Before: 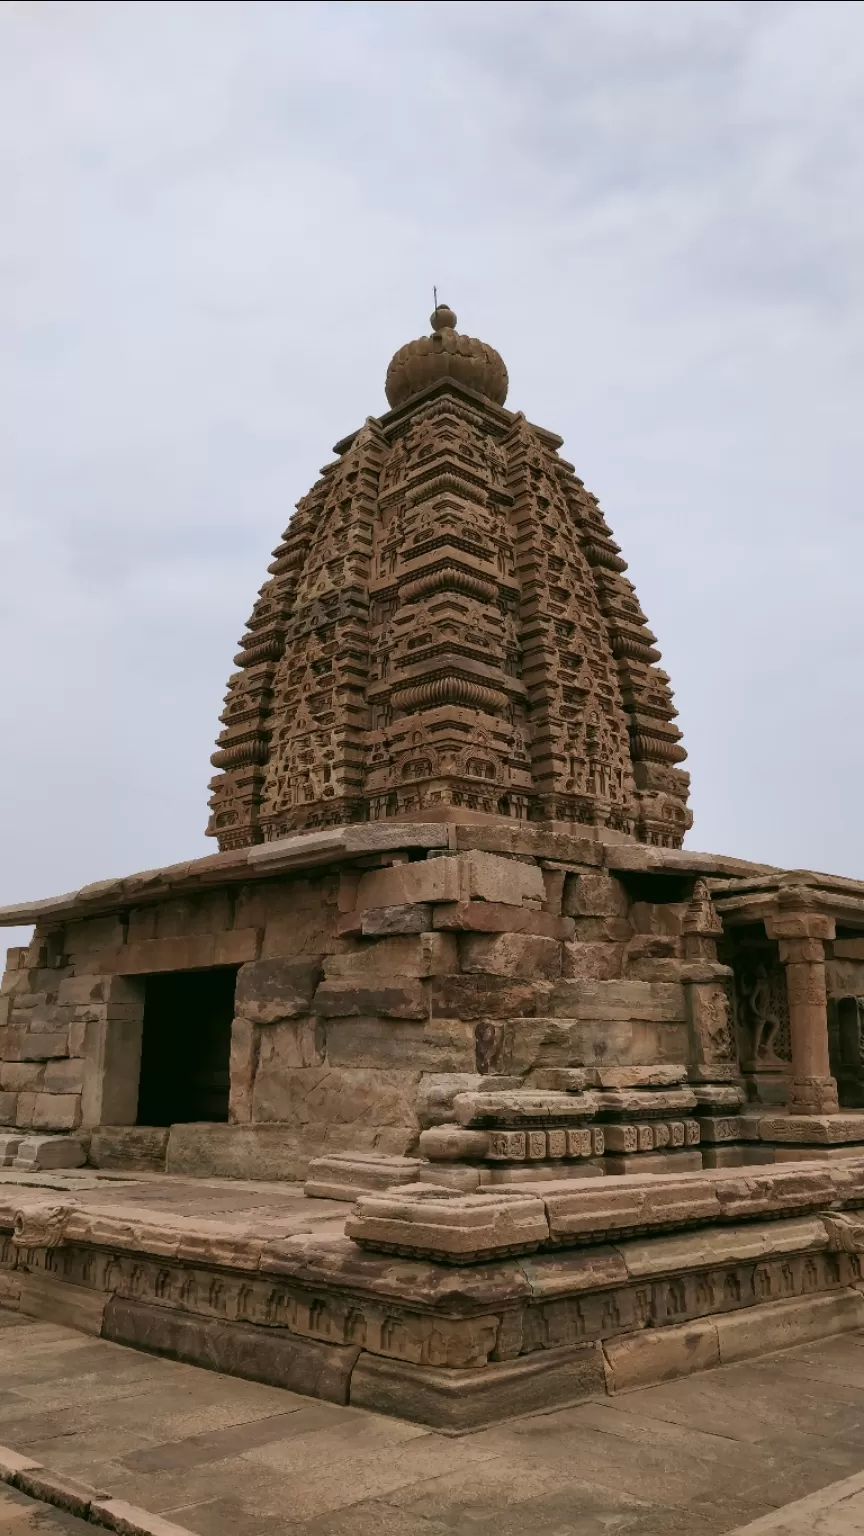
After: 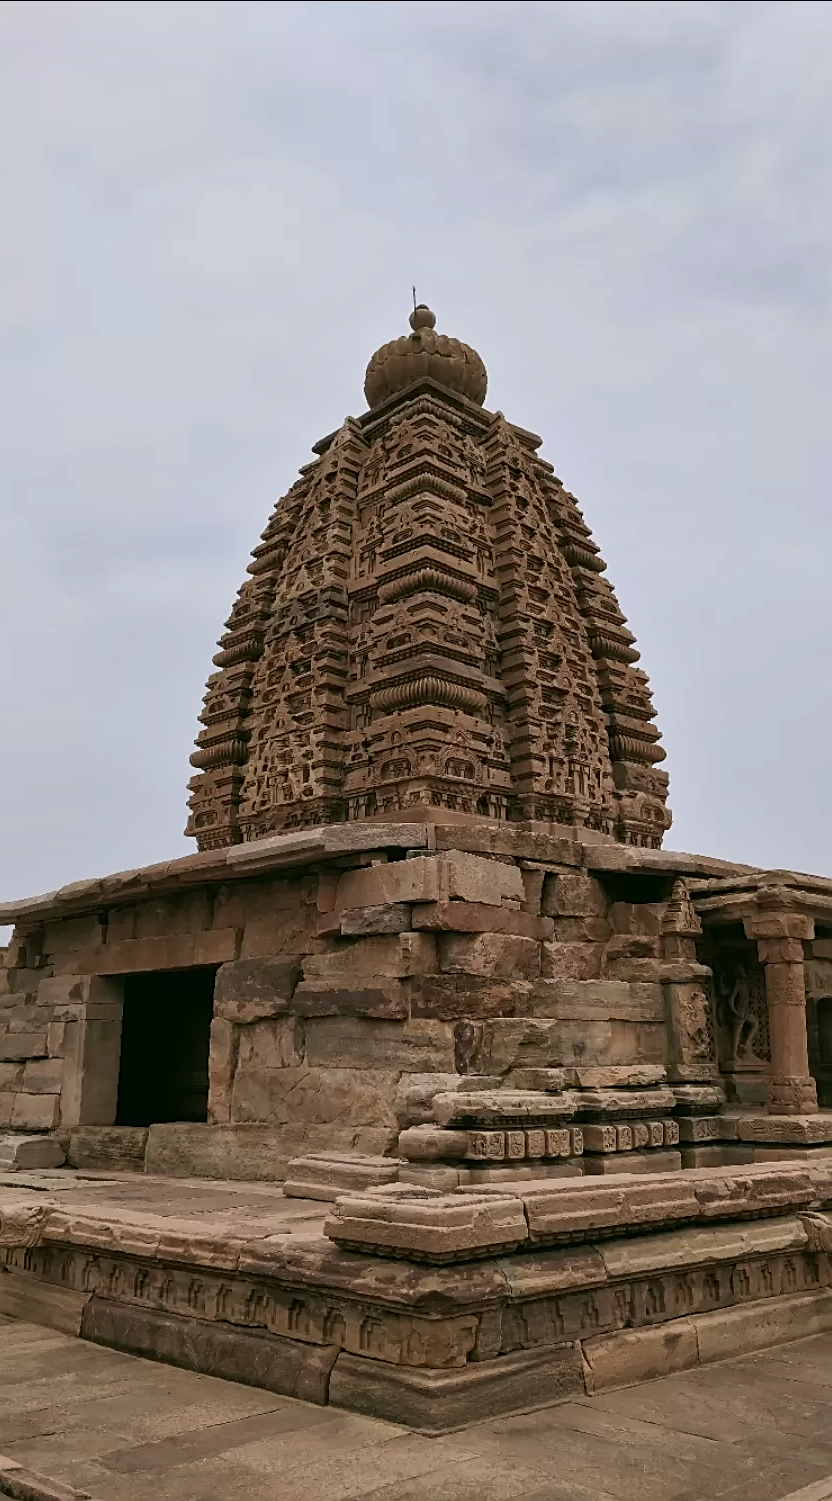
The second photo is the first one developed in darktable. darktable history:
crop and rotate: left 2.536%, right 1.107%, bottom 2.246%
tone equalizer: -8 EV -0.002 EV, -7 EV 0.005 EV, -6 EV -0.009 EV, -5 EV 0.011 EV, -4 EV -0.012 EV, -3 EV 0.007 EV, -2 EV -0.062 EV, -1 EV -0.293 EV, +0 EV -0.582 EV, smoothing diameter 2%, edges refinement/feathering 20, mask exposure compensation -1.57 EV, filter diffusion 5
sharpen: on, module defaults
